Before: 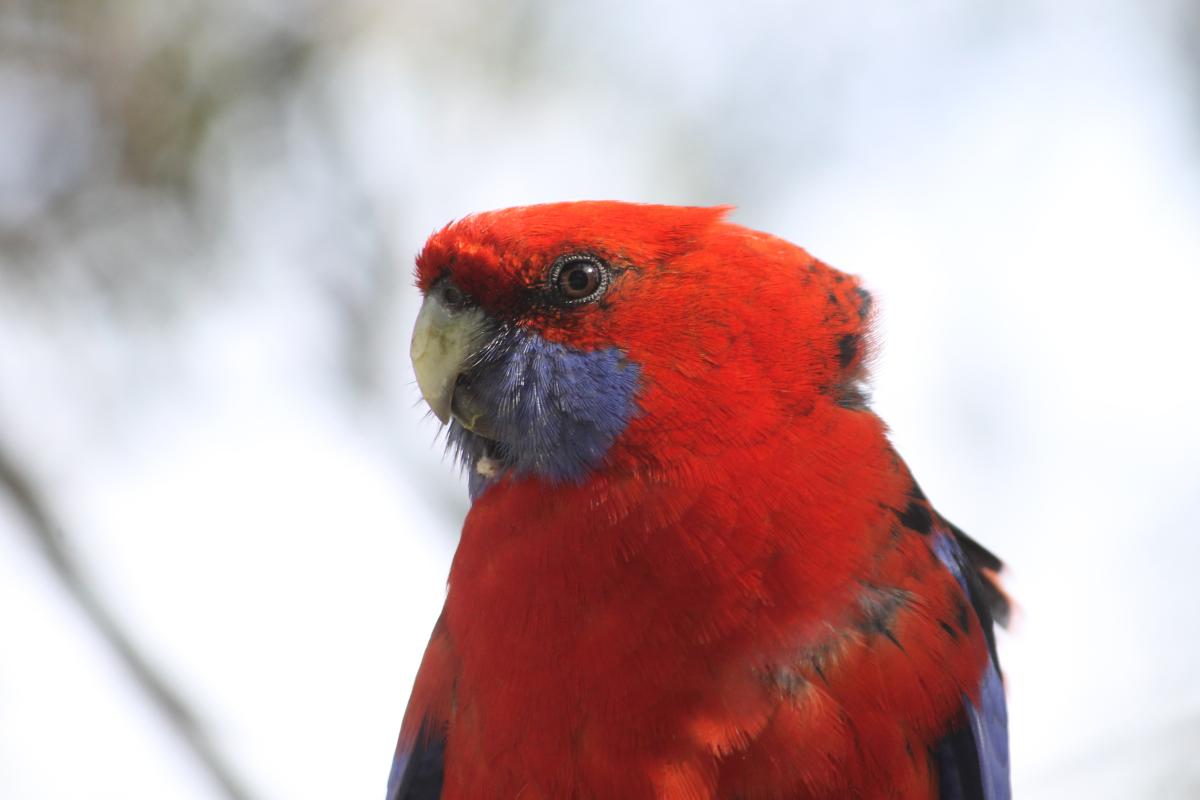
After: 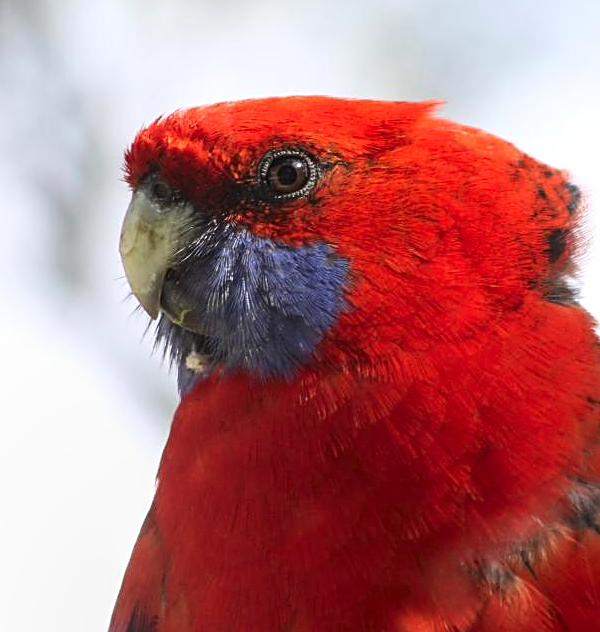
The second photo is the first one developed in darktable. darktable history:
contrast brightness saturation: contrast 0.149, brightness -0.009, saturation 0.103
sharpen: on, module defaults
crop and rotate: angle 0.023°, left 24.291%, top 13.221%, right 25.599%, bottom 7.622%
local contrast: on, module defaults
